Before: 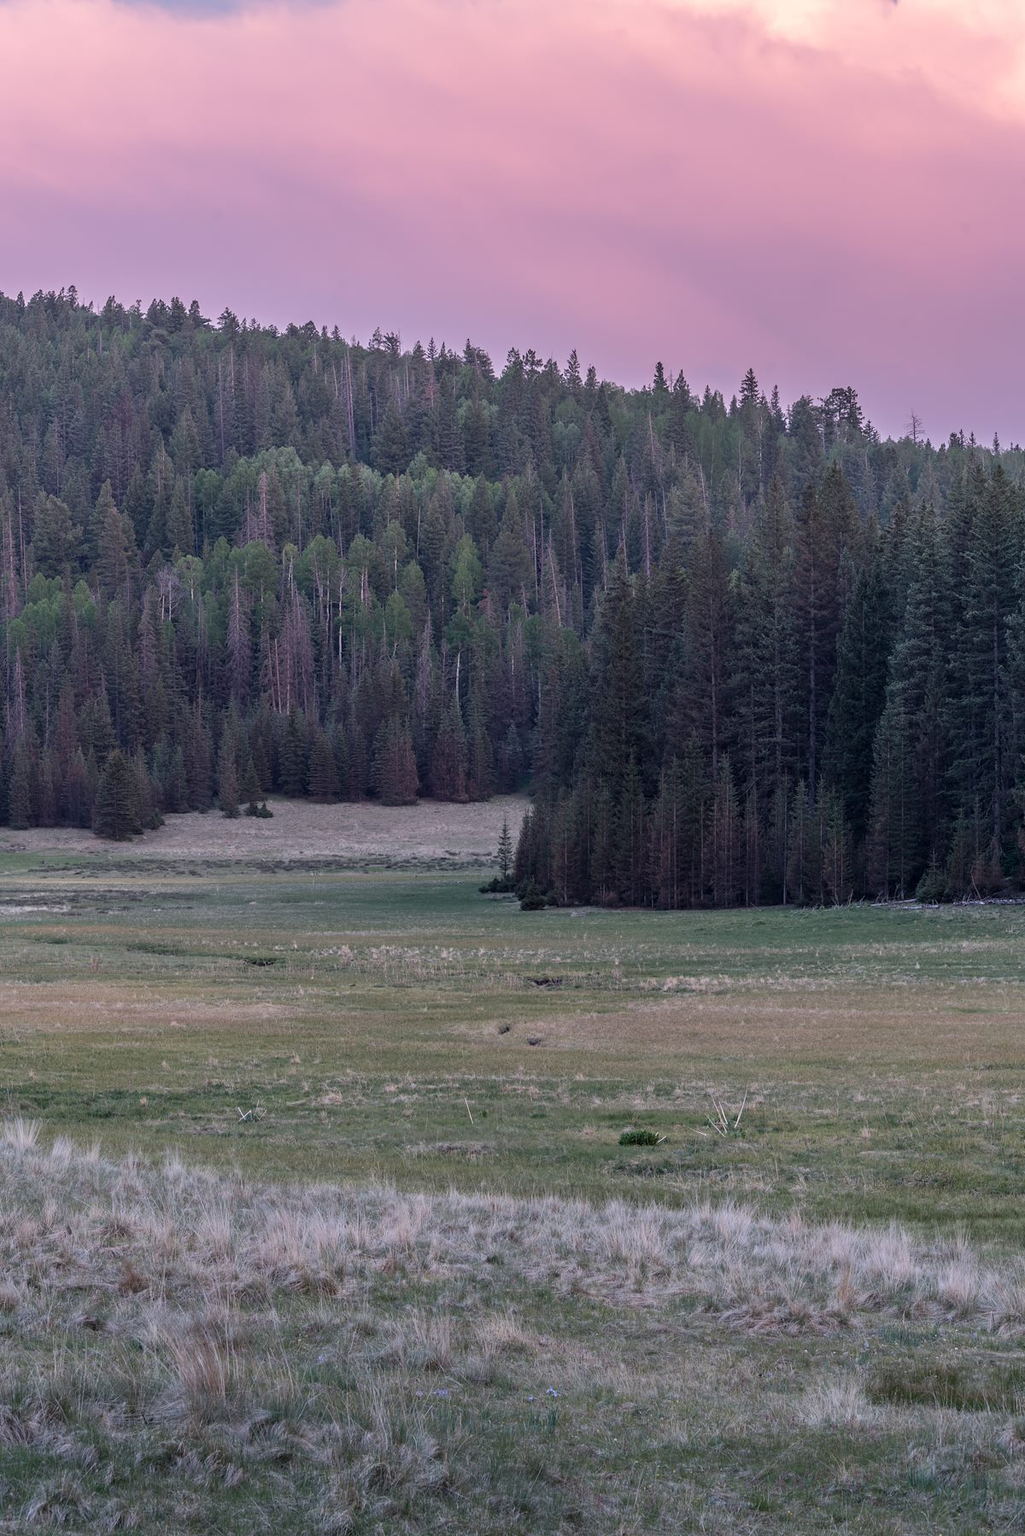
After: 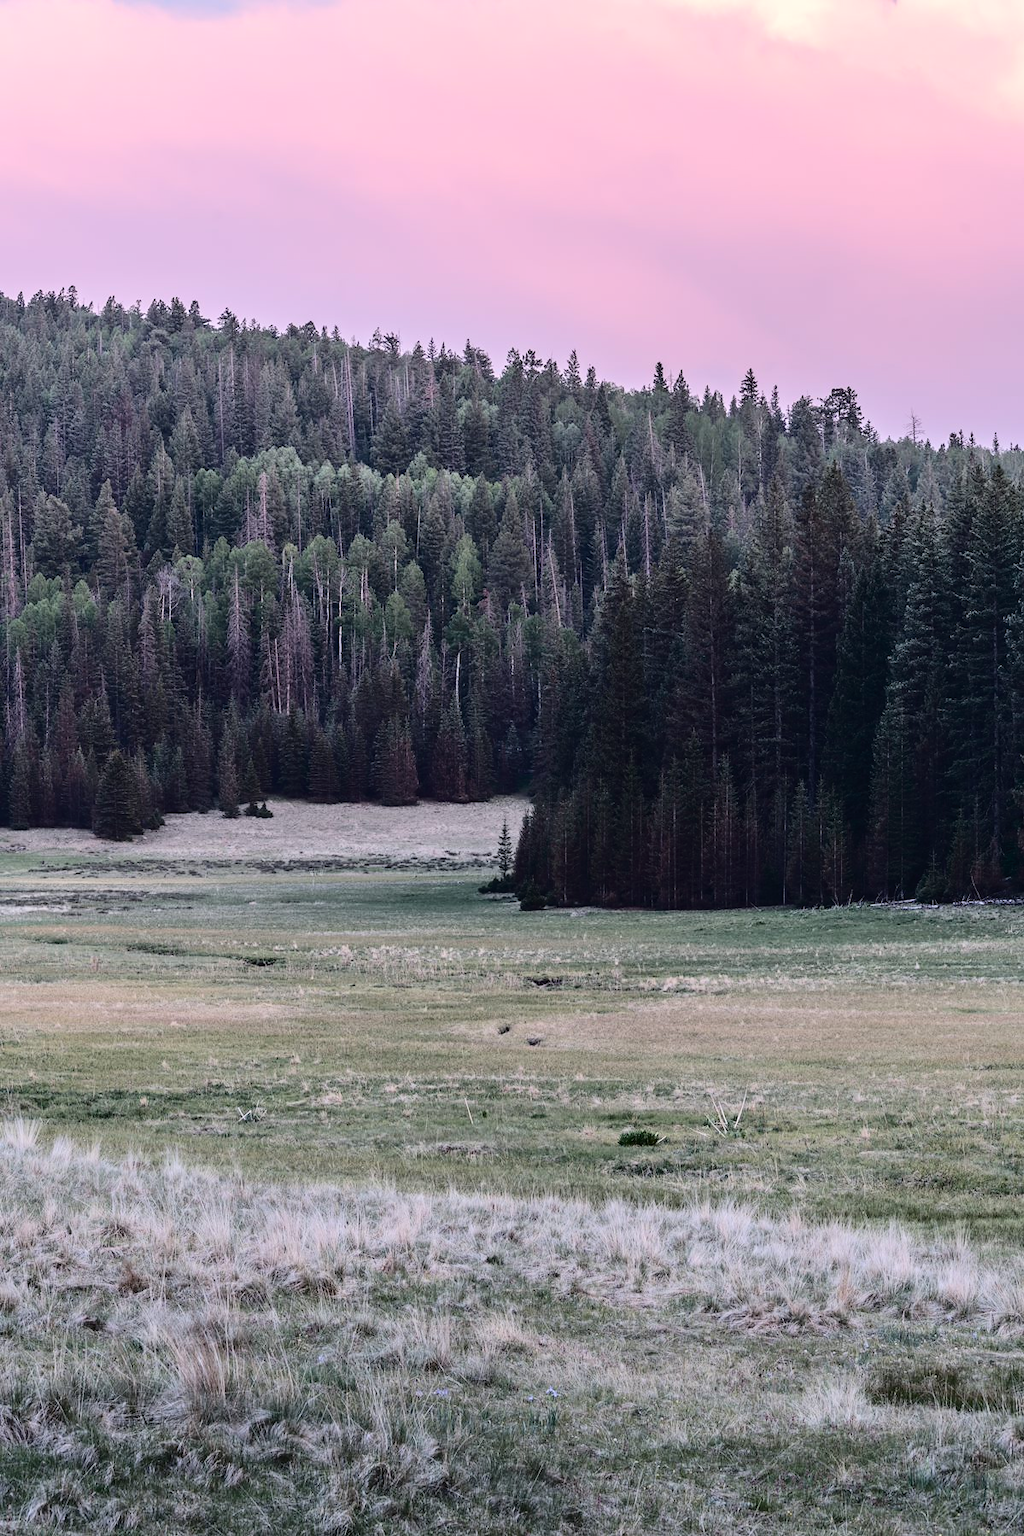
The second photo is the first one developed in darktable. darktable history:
tone curve: curves: ch0 [(0, 0) (0.003, 0.003) (0.011, 0.009) (0.025, 0.018) (0.044, 0.027) (0.069, 0.034) (0.1, 0.043) (0.136, 0.056) (0.177, 0.084) (0.224, 0.138) (0.277, 0.203) (0.335, 0.329) (0.399, 0.451) (0.468, 0.572) (0.543, 0.671) (0.623, 0.754) (0.709, 0.821) (0.801, 0.88) (0.898, 0.938) (1, 1)], color space Lab, independent channels, preserve colors none
exposure: black level correction -0.003, exposure 0.03 EV, compensate highlight preservation false
levels: levels [0, 0.492, 0.984]
